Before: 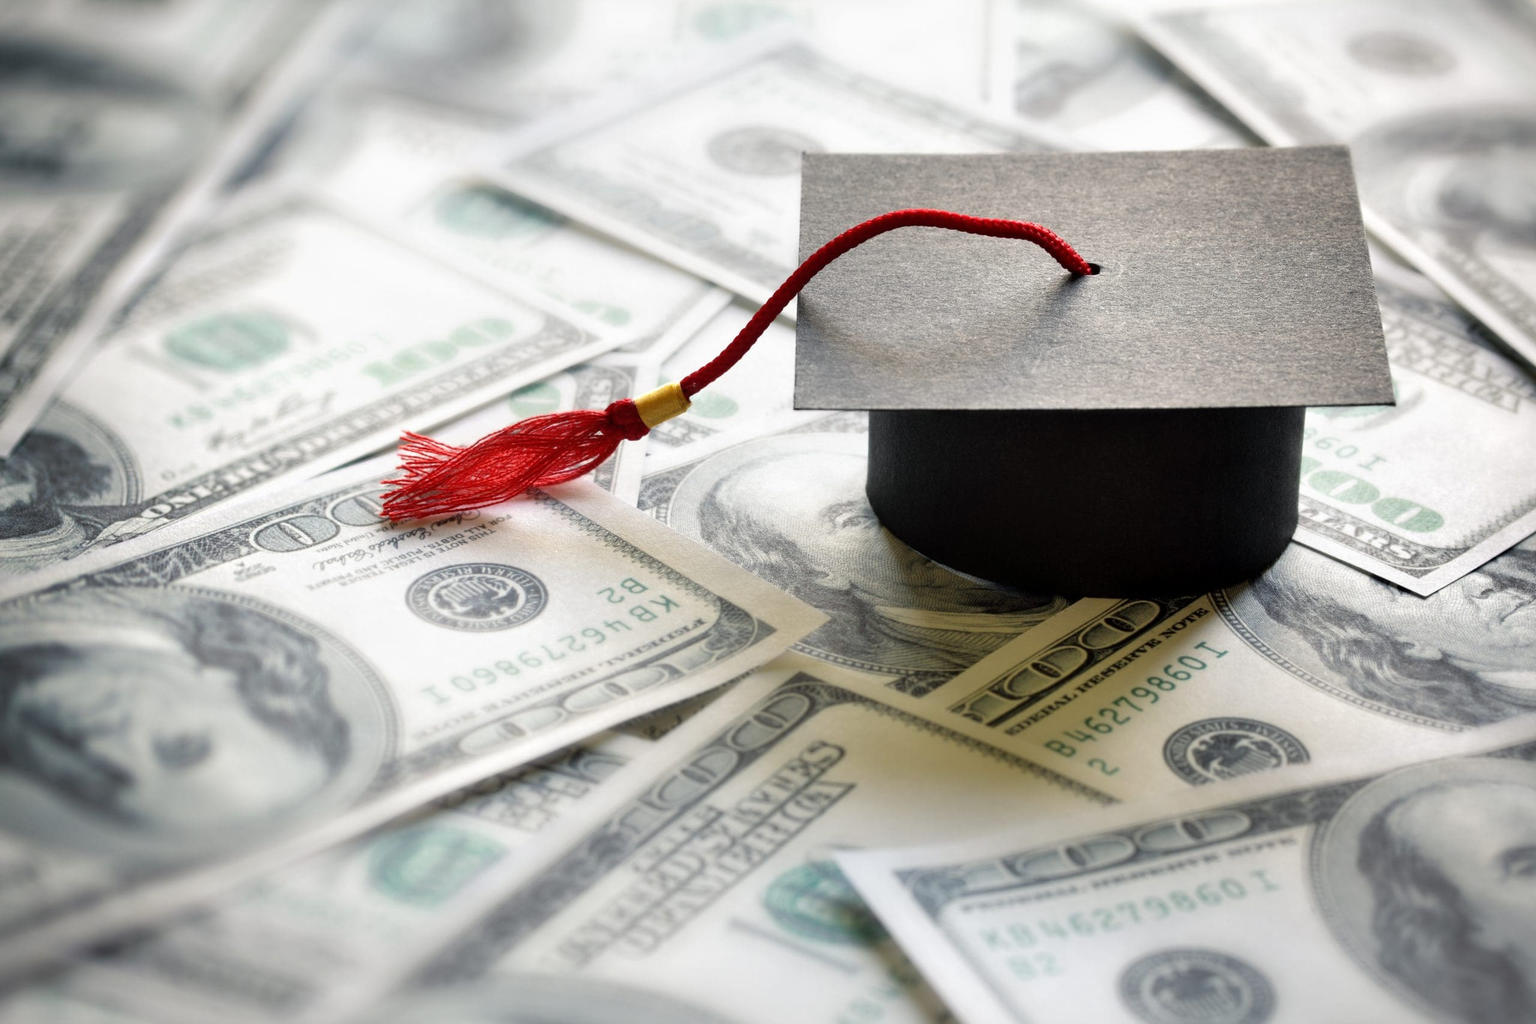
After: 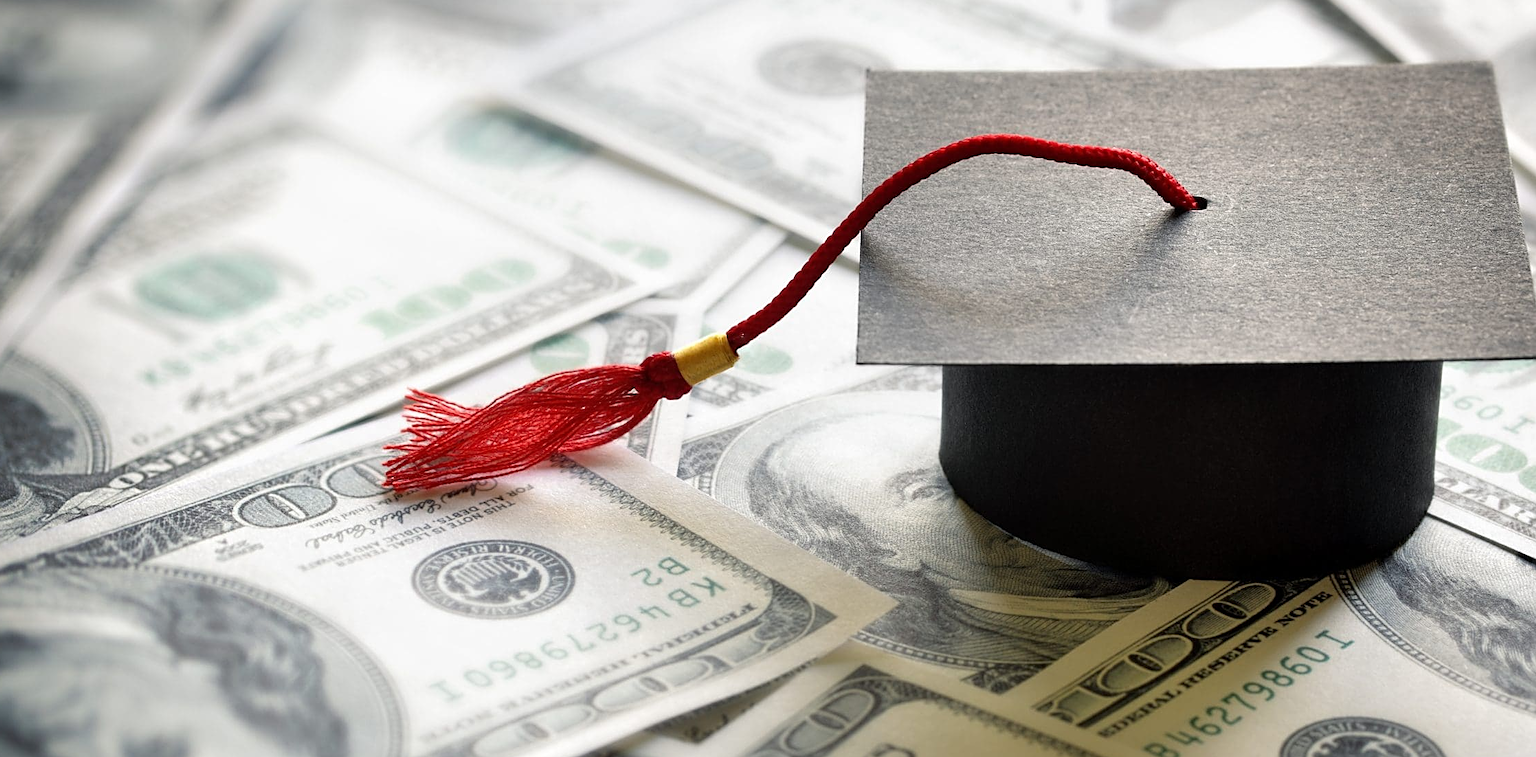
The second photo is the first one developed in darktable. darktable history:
sharpen: on, module defaults
crop: left 3.015%, top 8.969%, right 9.647%, bottom 26.457%
